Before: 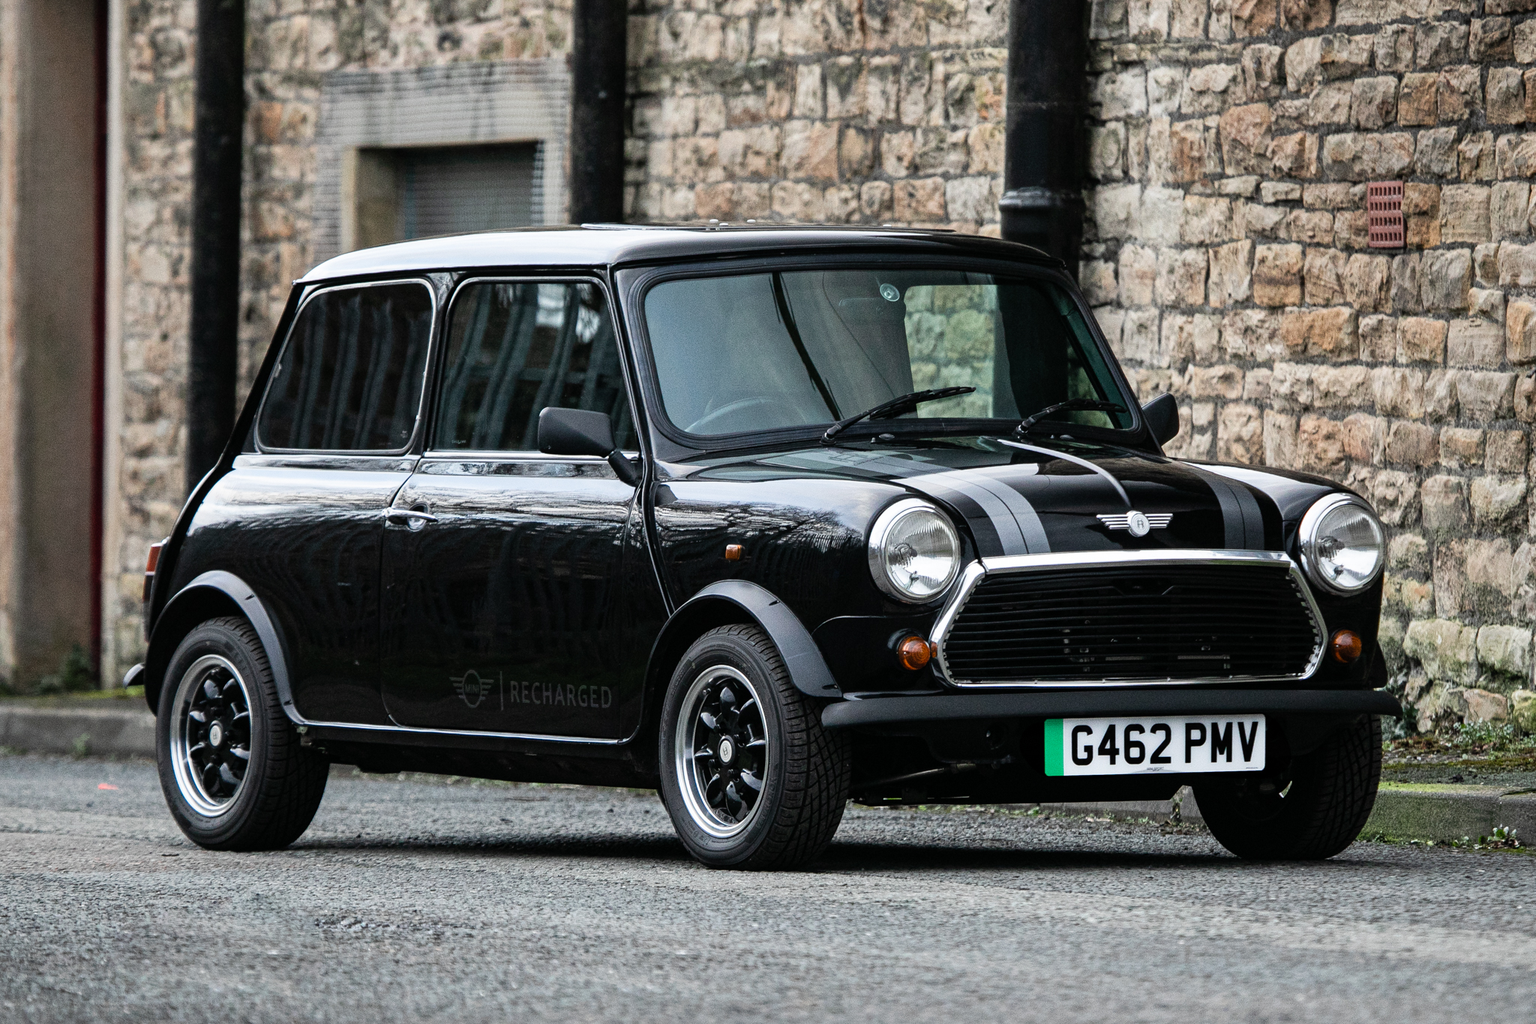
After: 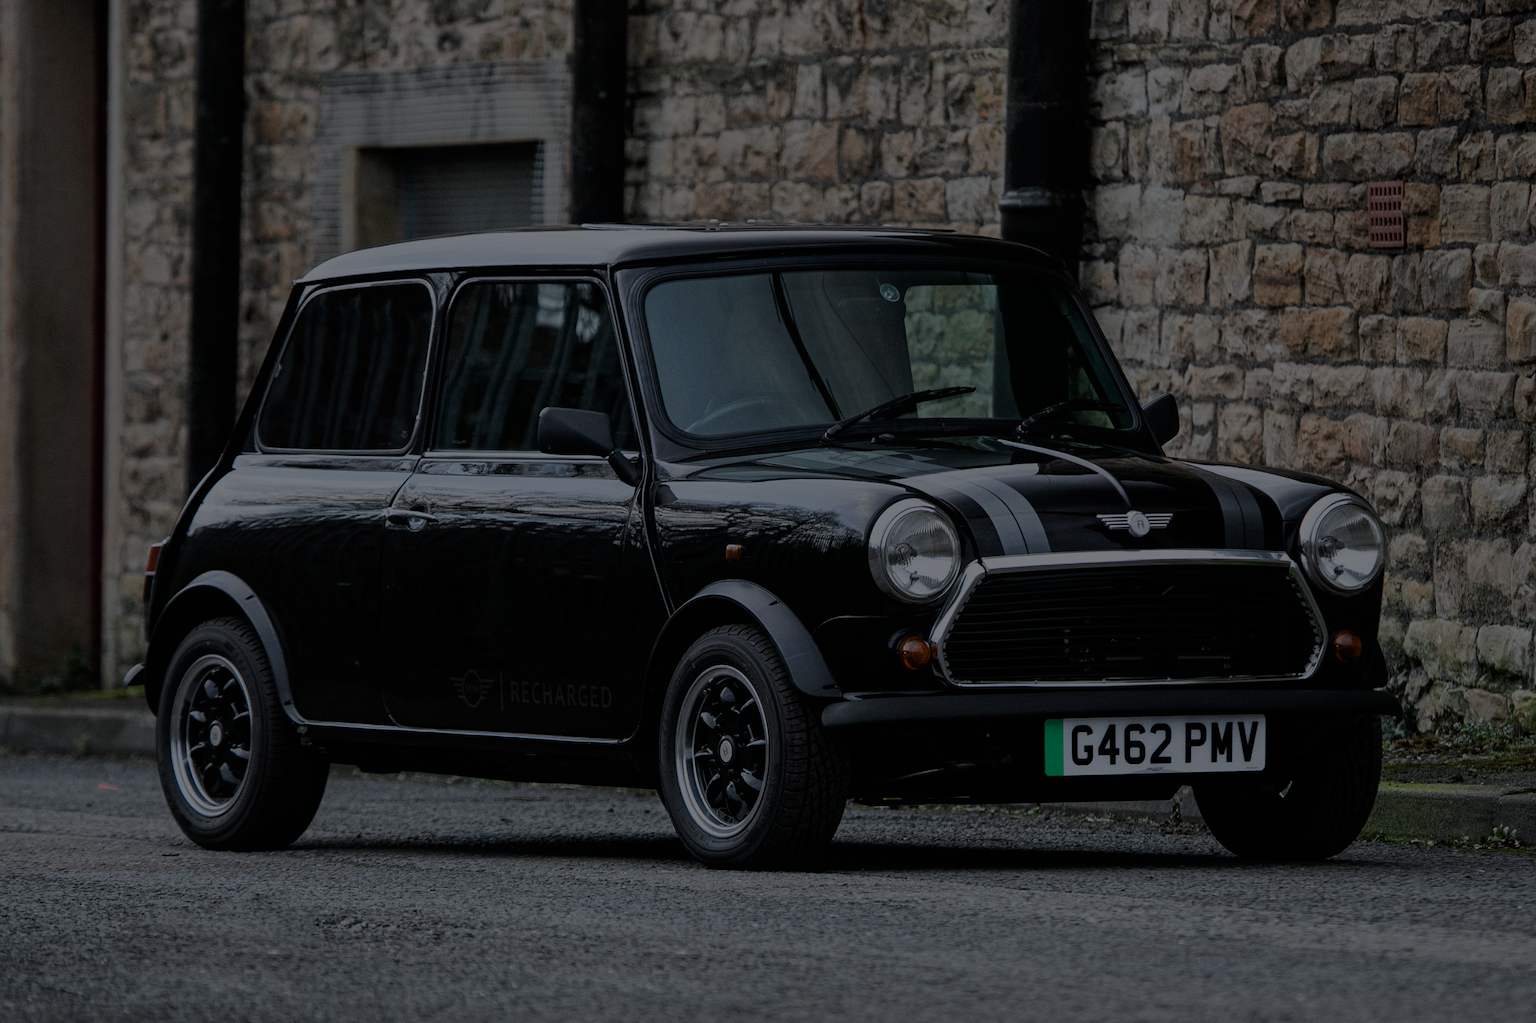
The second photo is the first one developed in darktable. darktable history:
white balance: red 0.976, blue 1.04
exposure: exposure -2.446 EV, compensate highlight preservation false
